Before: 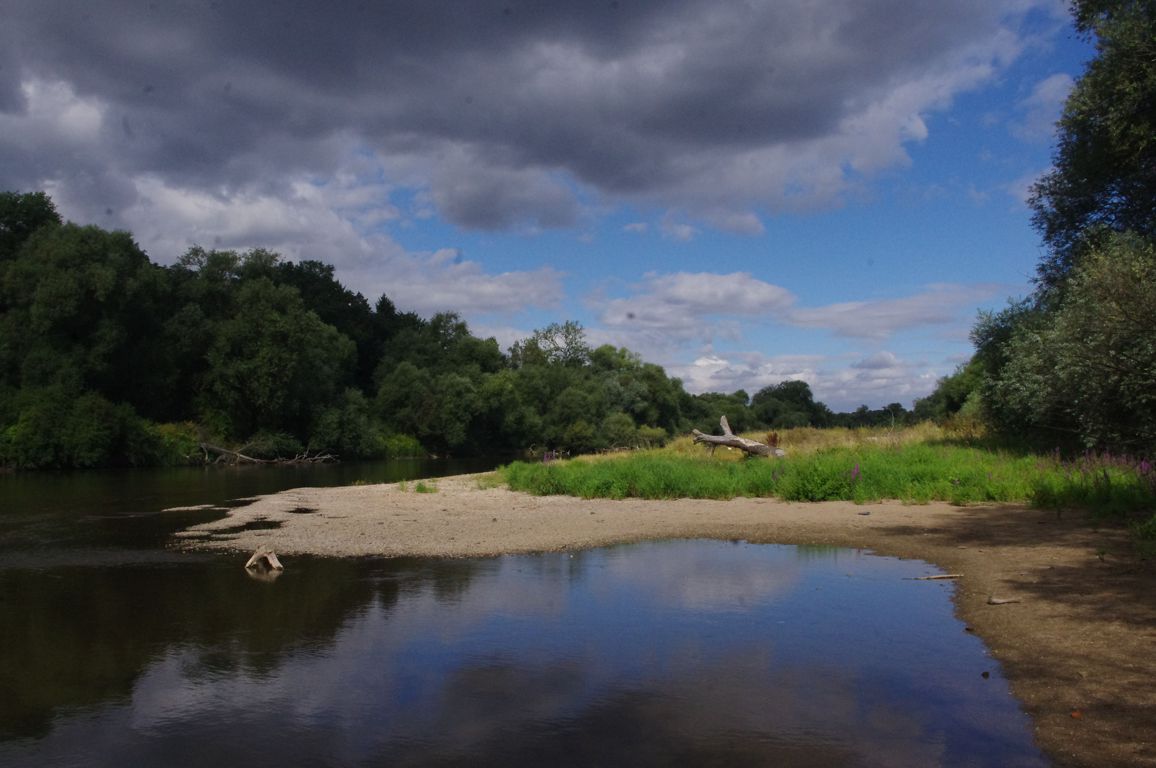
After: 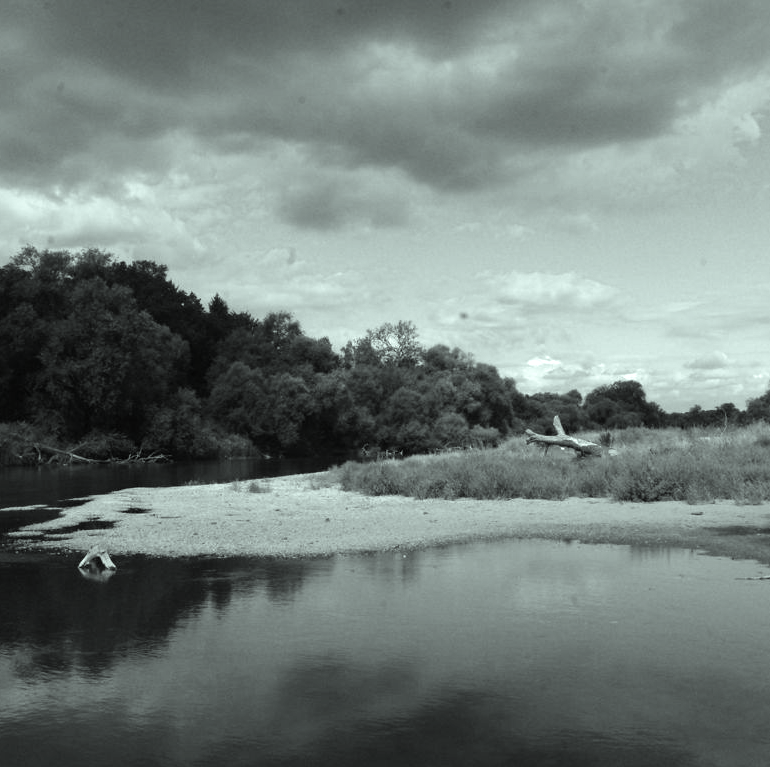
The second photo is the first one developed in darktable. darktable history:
exposure: black level correction 0, exposure 0.698 EV, compensate highlight preservation false
tone equalizer: -8 EV -0.398 EV, -7 EV -0.381 EV, -6 EV -0.315 EV, -5 EV -0.19 EV, -3 EV 0.189 EV, -2 EV 0.36 EV, -1 EV 0.368 EV, +0 EV 0.408 EV
velvia: strength 29.63%
crop and rotate: left 14.474%, right 18.855%
color calibration: output gray [0.18, 0.41, 0.41, 0], x 0.33, y 0.344, temperature 5638.37 K
color correction: highlights a* -6.59, highlights b* 0.361
